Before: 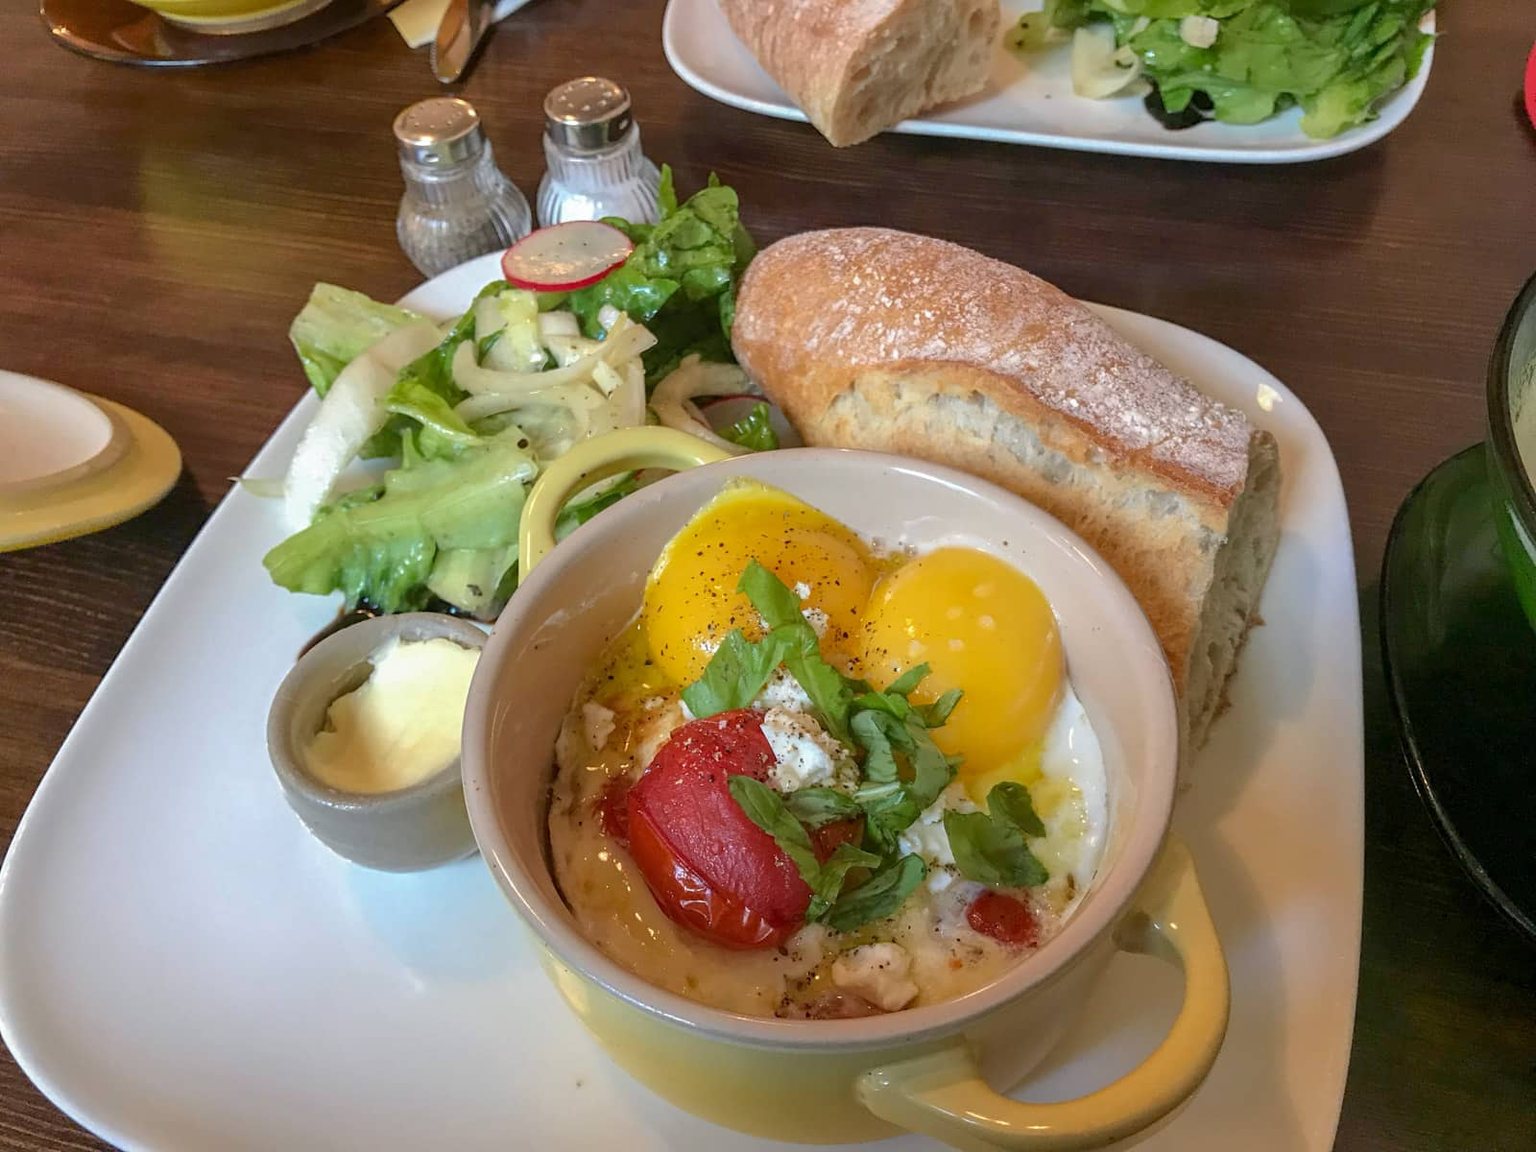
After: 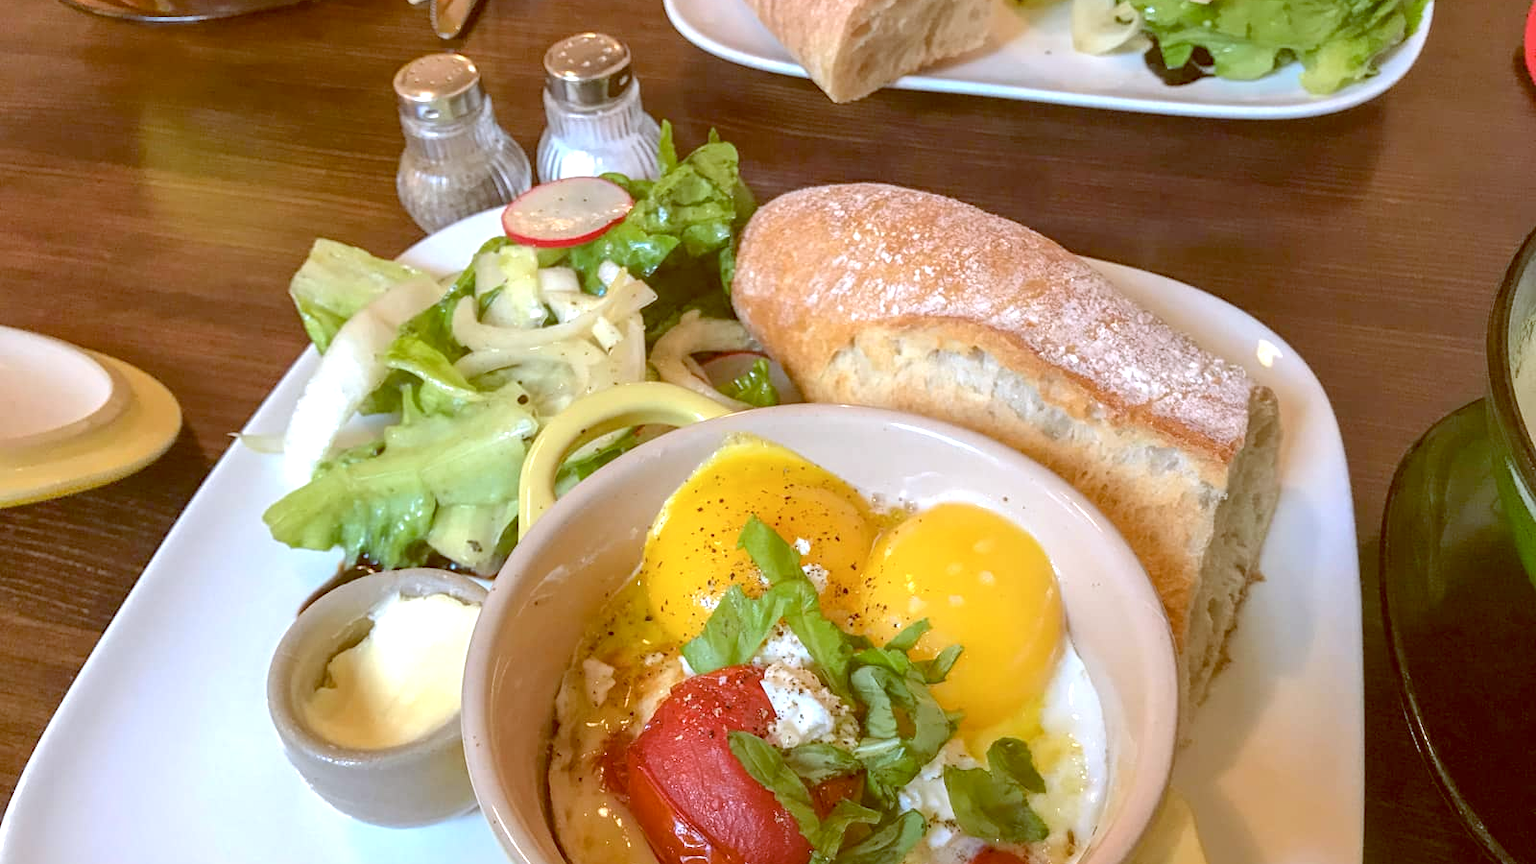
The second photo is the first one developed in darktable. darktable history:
exposure: black level correction -0.002, exposure 0.54 EV, compensate highlight preservation false
white balance: red 1.004, blue 1.024
crop: top 3.857%, bottom 21.132%
color balance: lift [1, 1.011, 0.999, 0.989], gamma [1.109, 1.045, 1.039, 0.955], gain [0.917, 0.936, 0.952, 1.064], contrast 2.32%, contrast fulcrum 19%, output saturation 101%
color balance rgb: perceptual saturation grading › global saturation -3%
